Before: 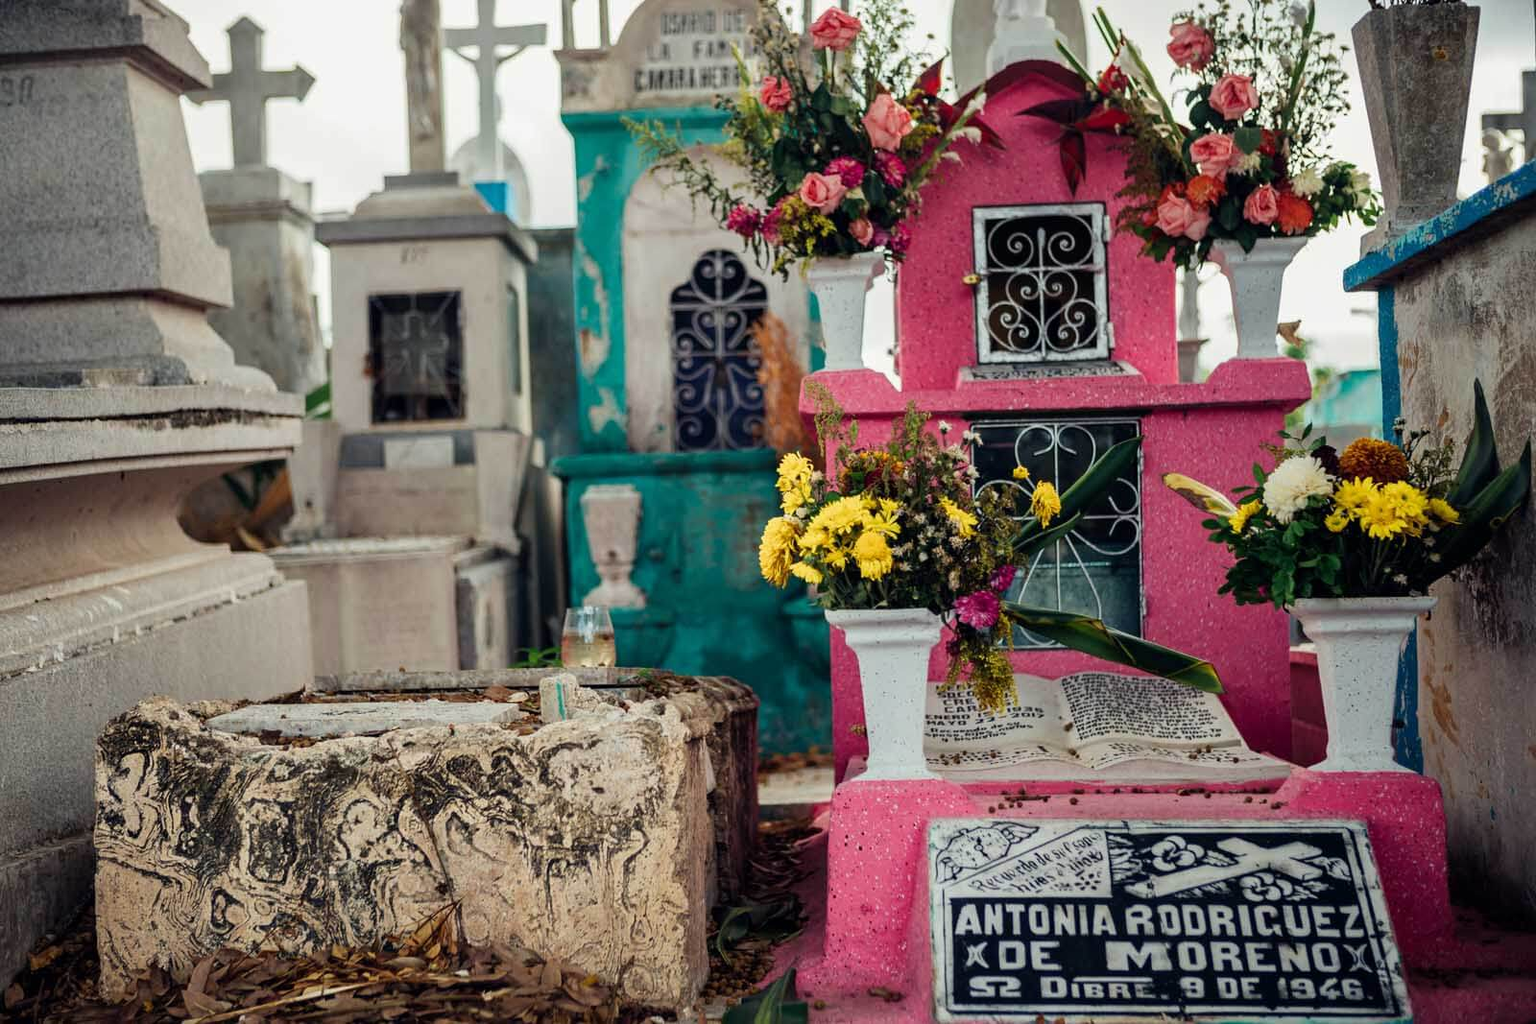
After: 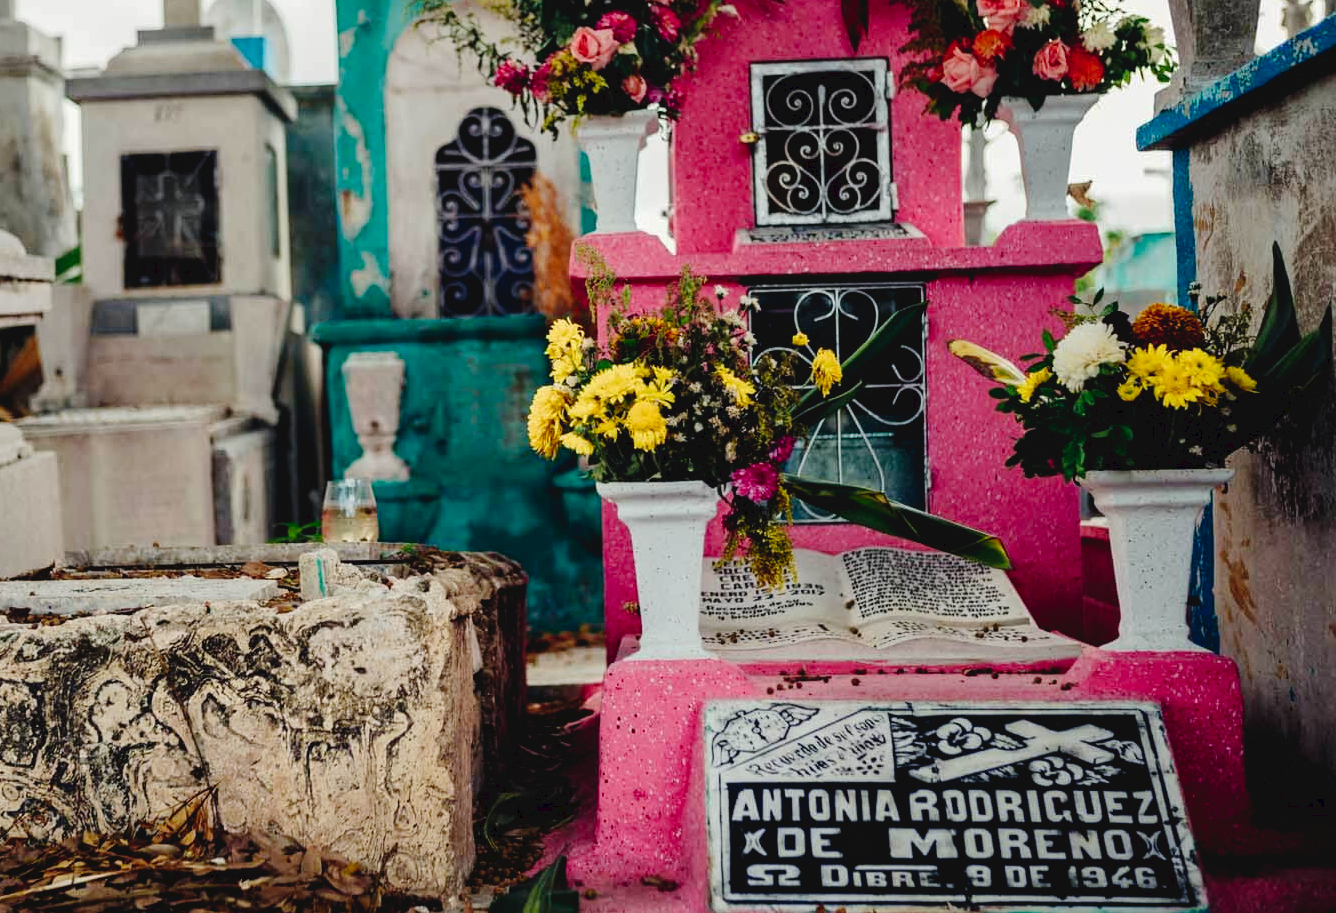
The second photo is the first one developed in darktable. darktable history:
tone curve: curves: ch0 [(0, 0) (0.003, 0.048) (0.011, 0.048) (0.025, 0.048) (0.044, 0.049) (0.069, 0.048) (0.1, 0.052) (0.136, 0.071) (0.177, 0.109) (0.224, 0.157) (0.277, 0.233) (0.335, 0.32) (0.399, 0.404) (0.468, 0.496) (0.543, 0.582) (0.623, 0.653) (0.709, 0.738) (0.801, 0.811) (0.898, 0.895) (1, 1)], preserve colors none
crop: left 16.446%, top 14.388%
